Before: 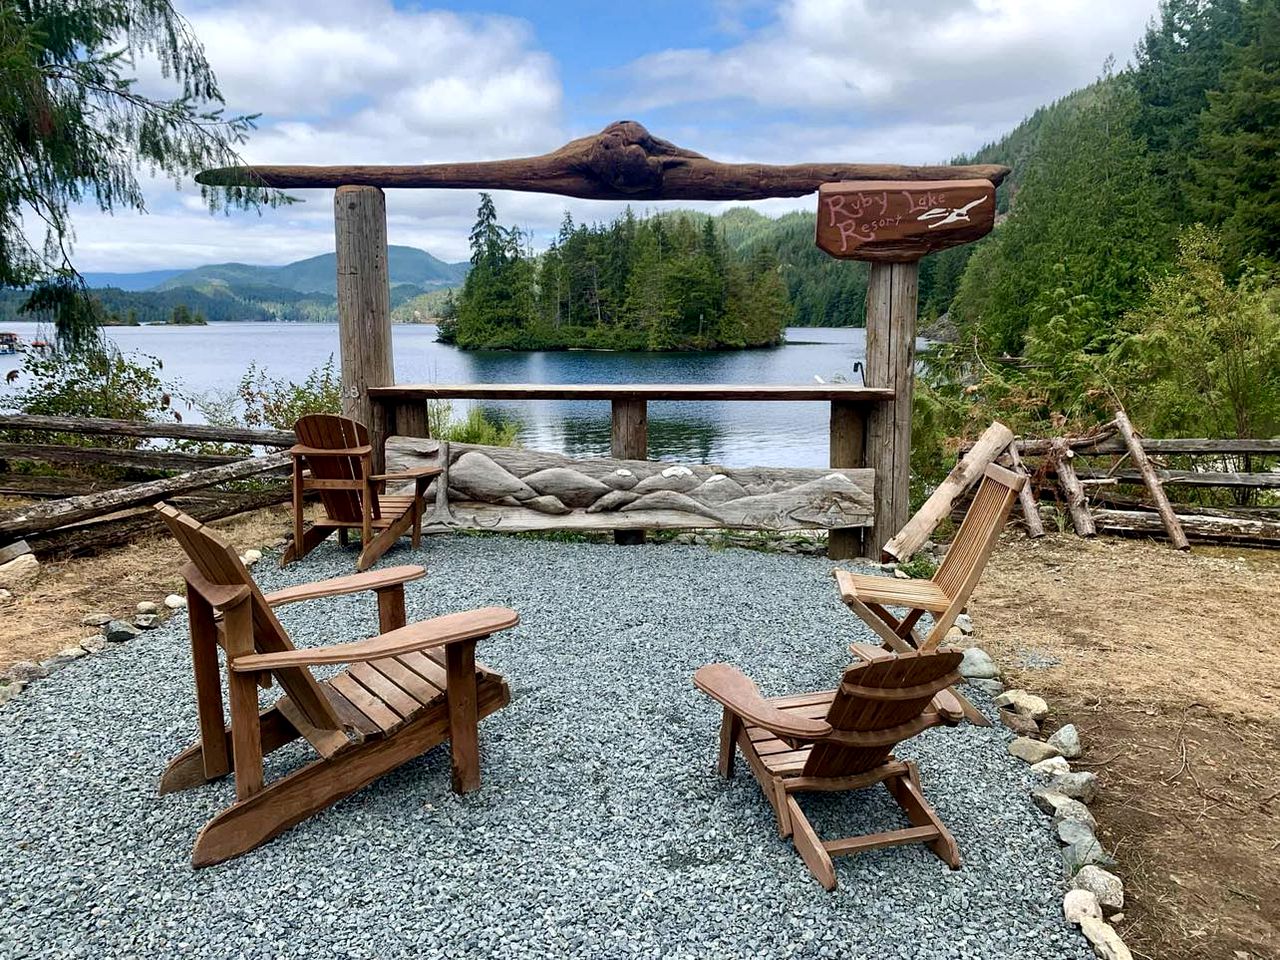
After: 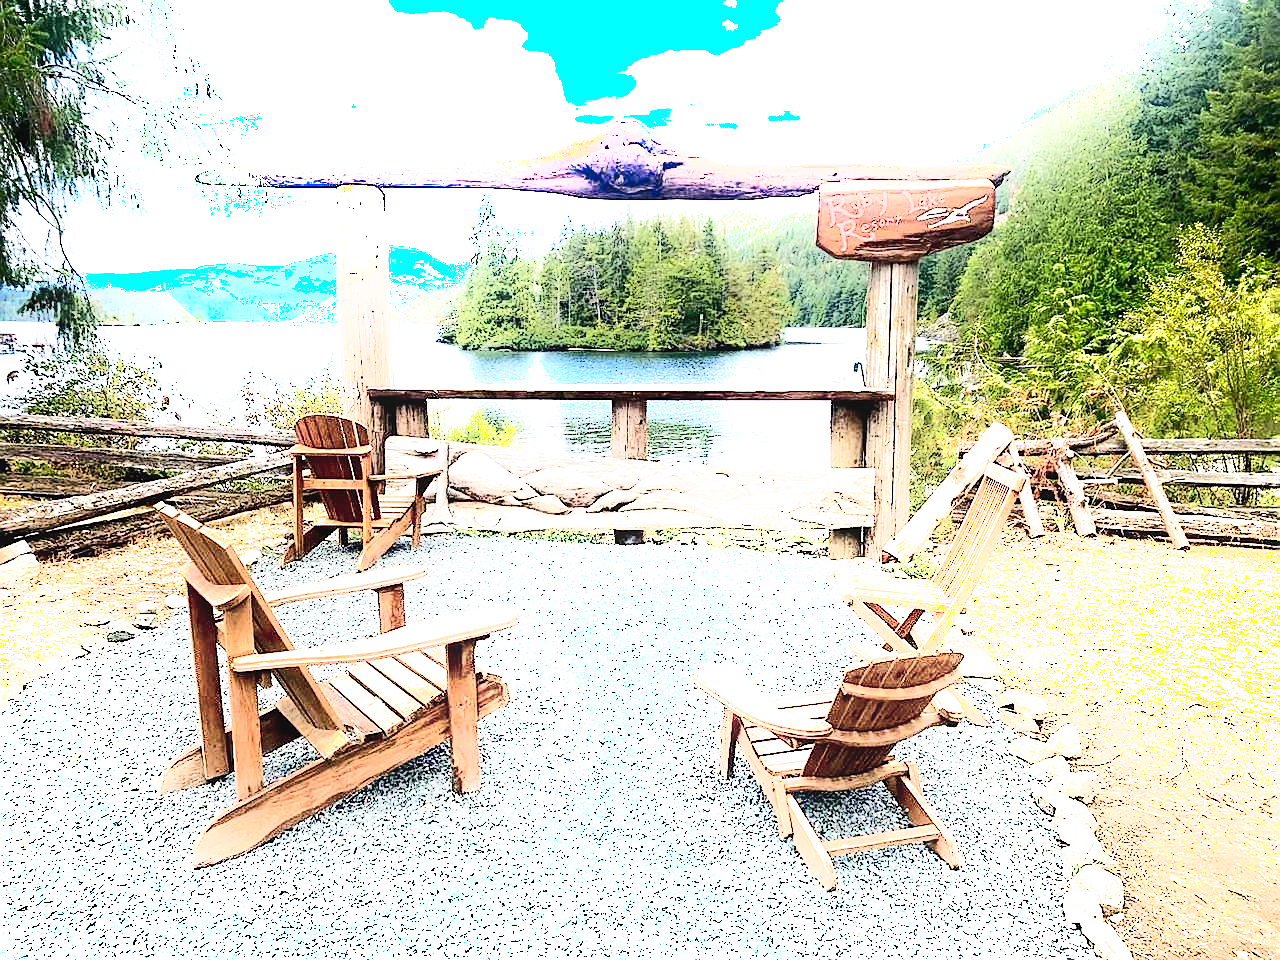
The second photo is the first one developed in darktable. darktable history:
shadows and highlights: shadows -55.57, highlights 84.34, soften with gaussian
exposure: black level correction -0.001, exposure 1.34 EV, compensate highlight preservation false
tone equalizer: -8 EV -0.757 EV, -7 EV -0.674 EV, -6 EV -0.607 EV, -5 EV -0.391 EV, -3 EV 0.374 EV, -2 EV 0.6 EV, -1 EV 0.674 EV, +0 EV 0.757 EV, edges refinement/feathering 500, mask exposure compensation -1.57 EV, preserve details no
sharpen: radius 0.981, amount 0.609
color correction: highlights a* 3.32, highlights b* 1.76, saturation 1.21
